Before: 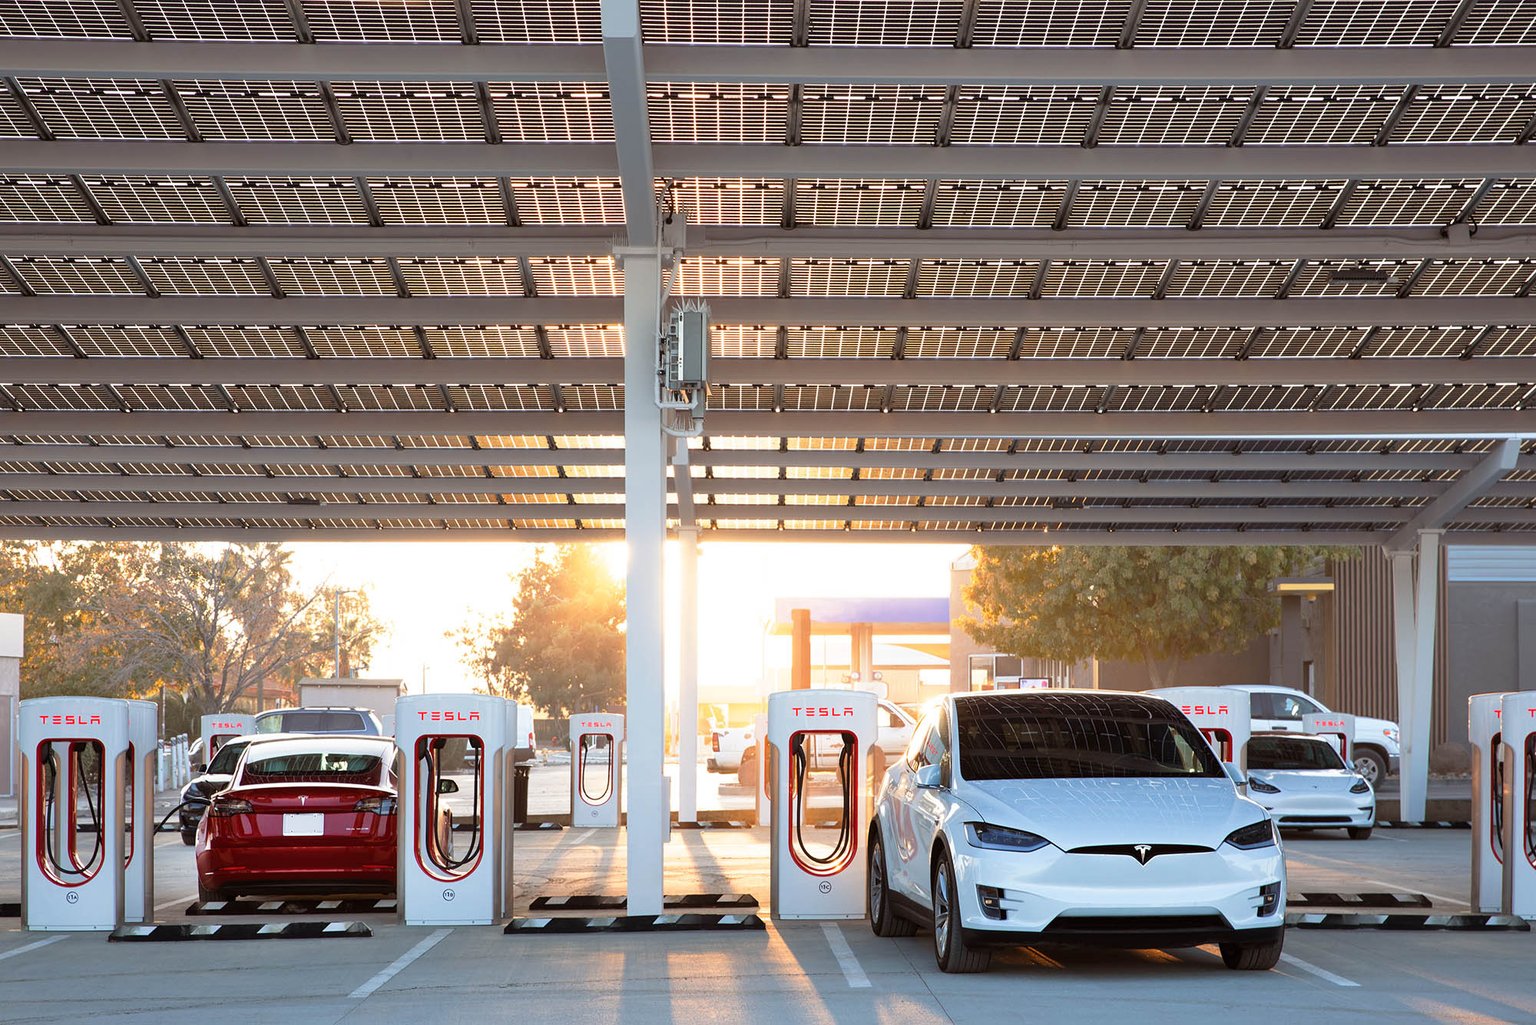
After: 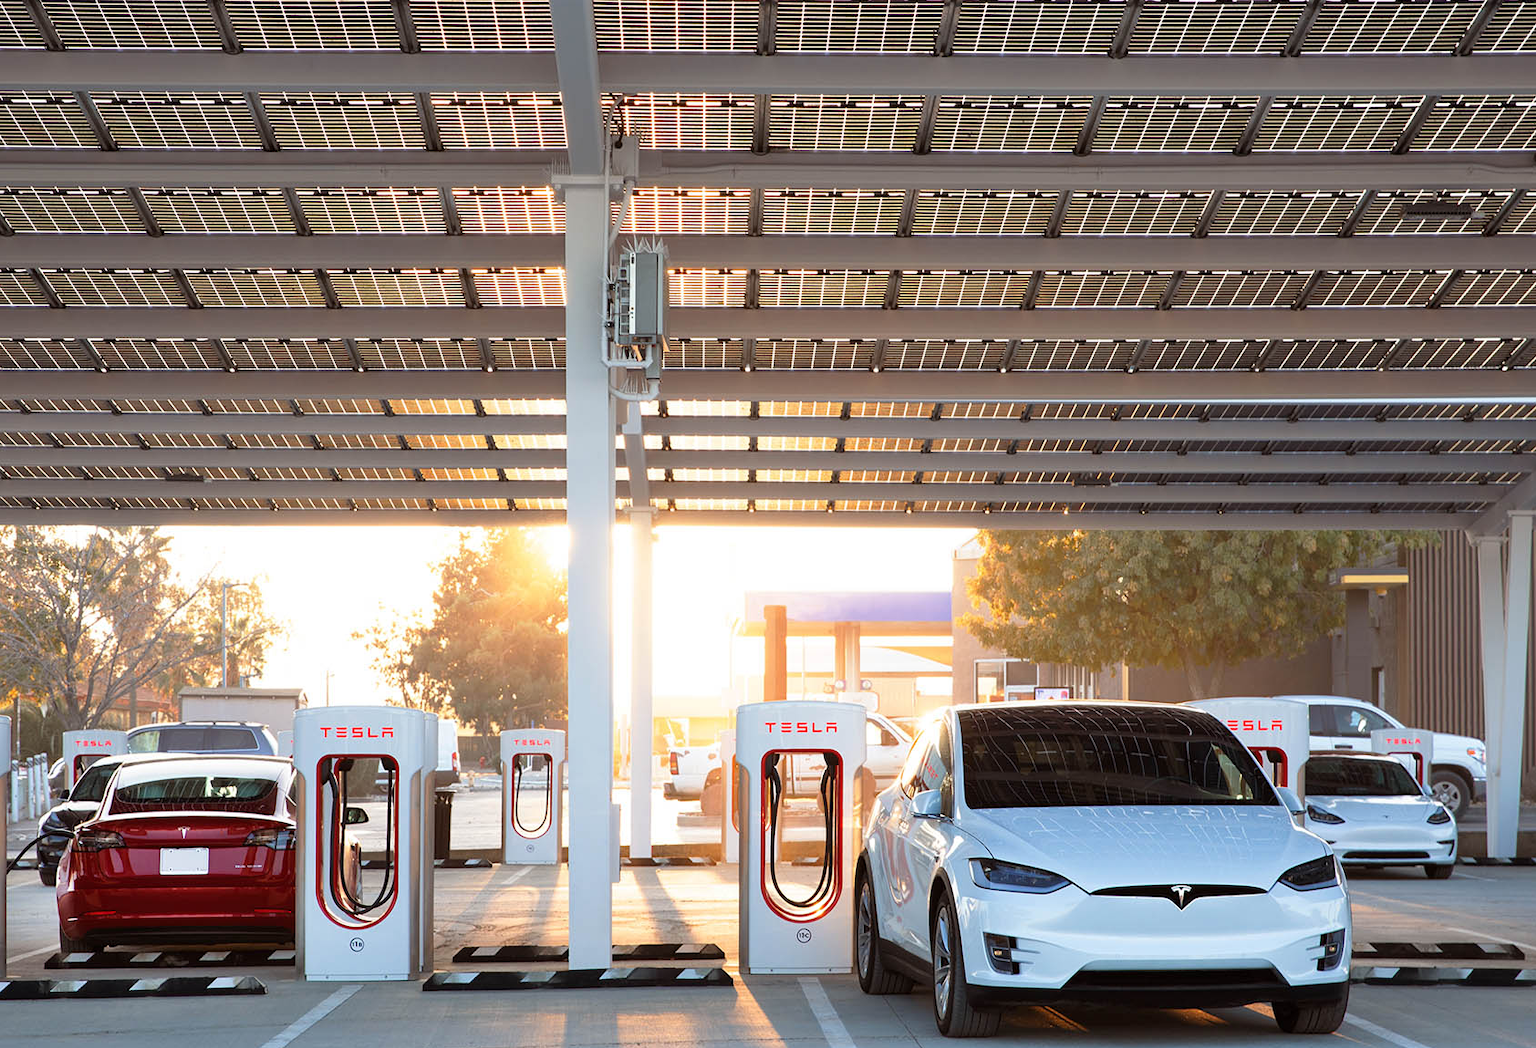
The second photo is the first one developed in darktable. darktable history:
crop and rotate: left 9.655%, top 9.691%, right 6.136%, bottom 4.028%
